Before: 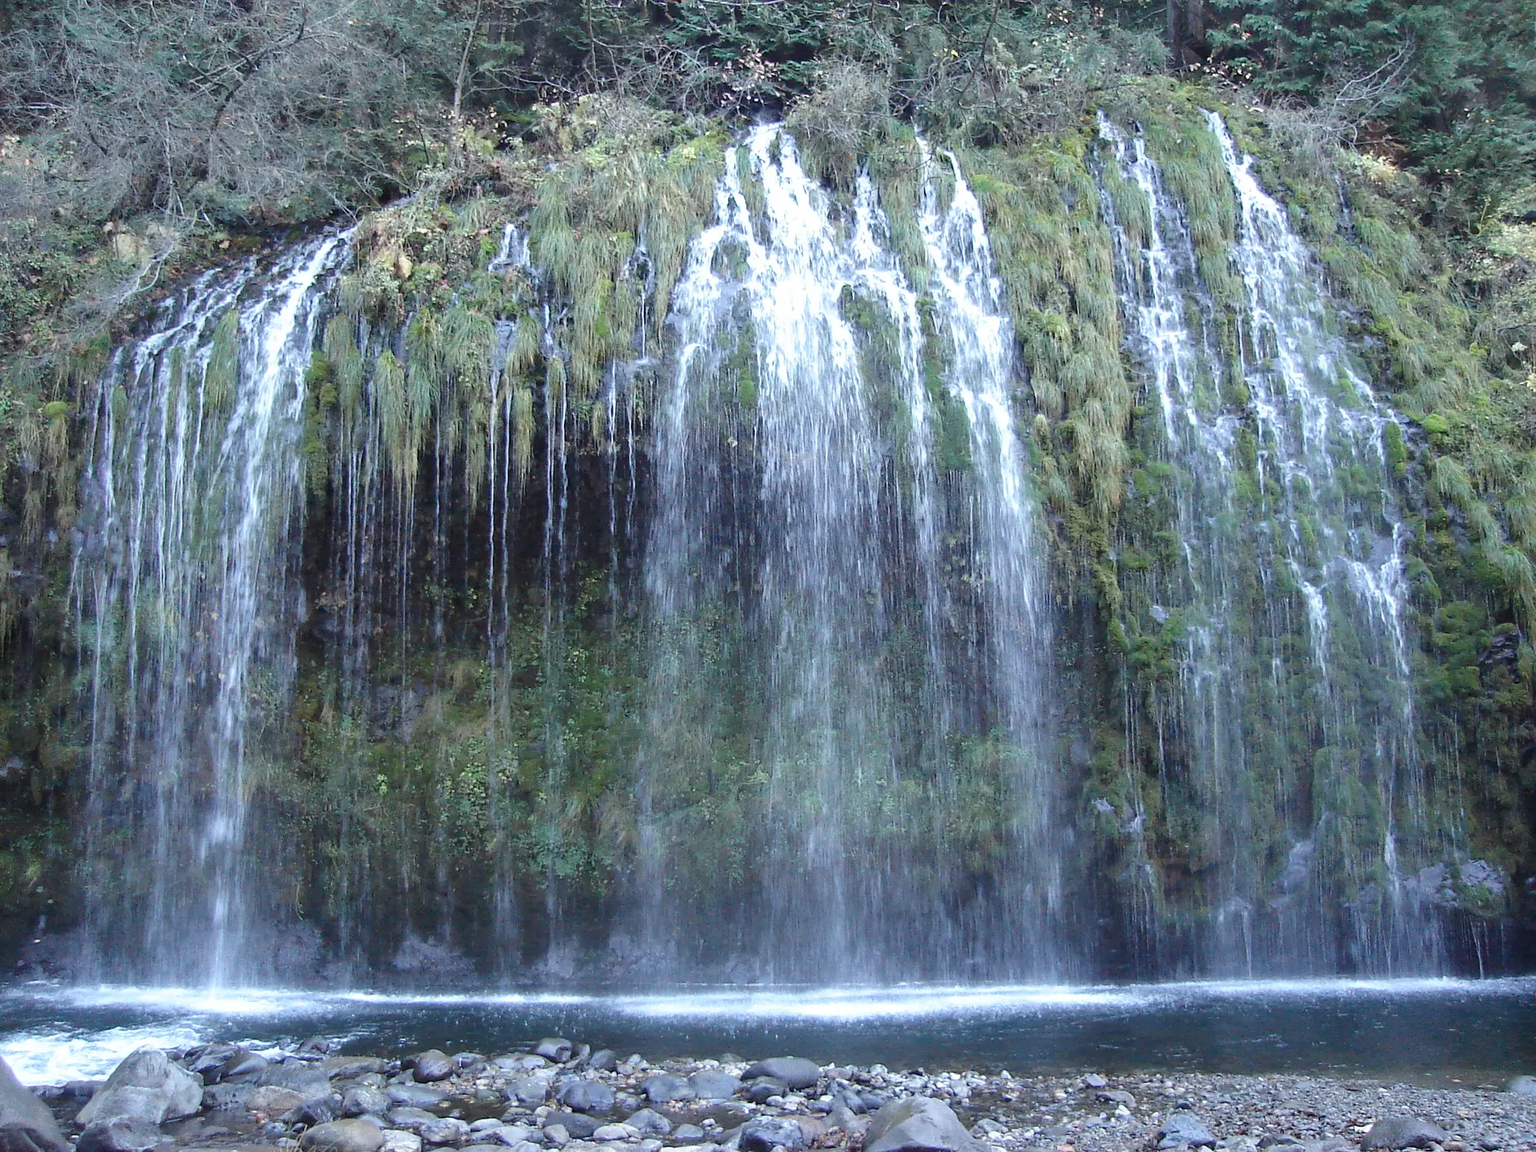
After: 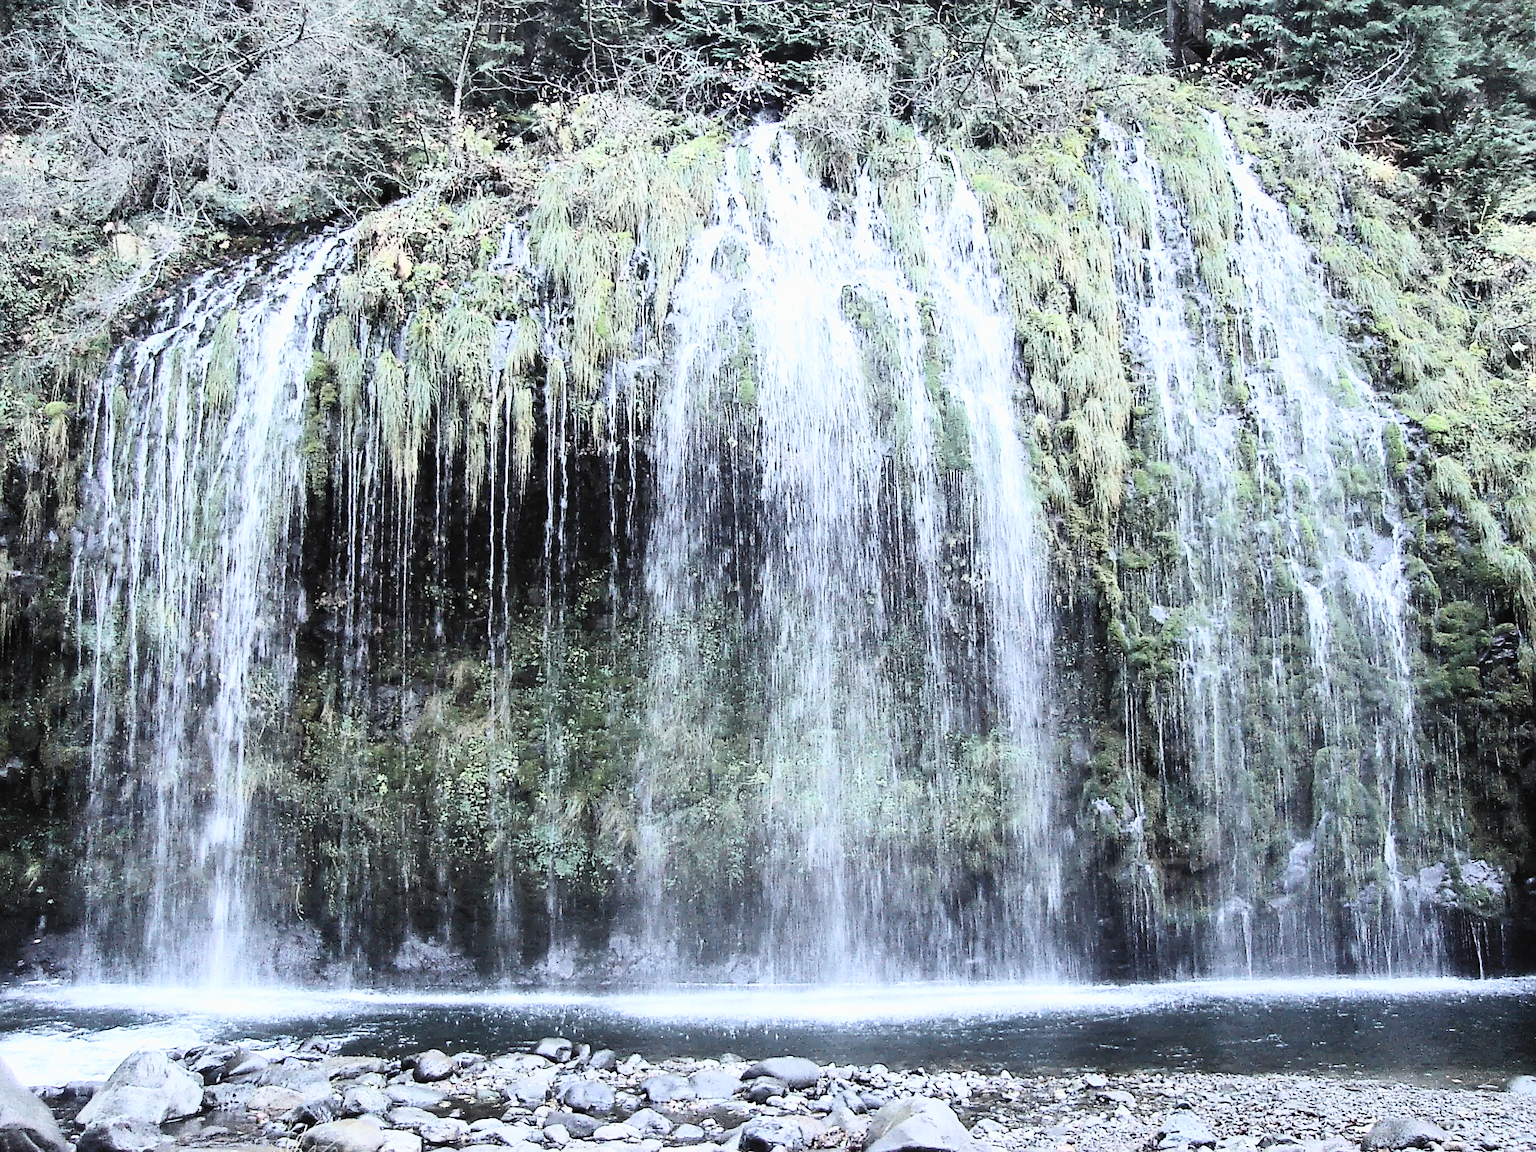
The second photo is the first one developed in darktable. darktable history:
filmic rgb: black relative exposure -5.13 EV, white relative exposure 3.97 EV, hardness 2.89, contrast 1.298, highlights saturation mix -31.34%
tone equalizer: on, module defaults
sharpen: on, module defaults
contrast brightness saturation: contrast 0.429, brightness 0.553, saturation -0.189
